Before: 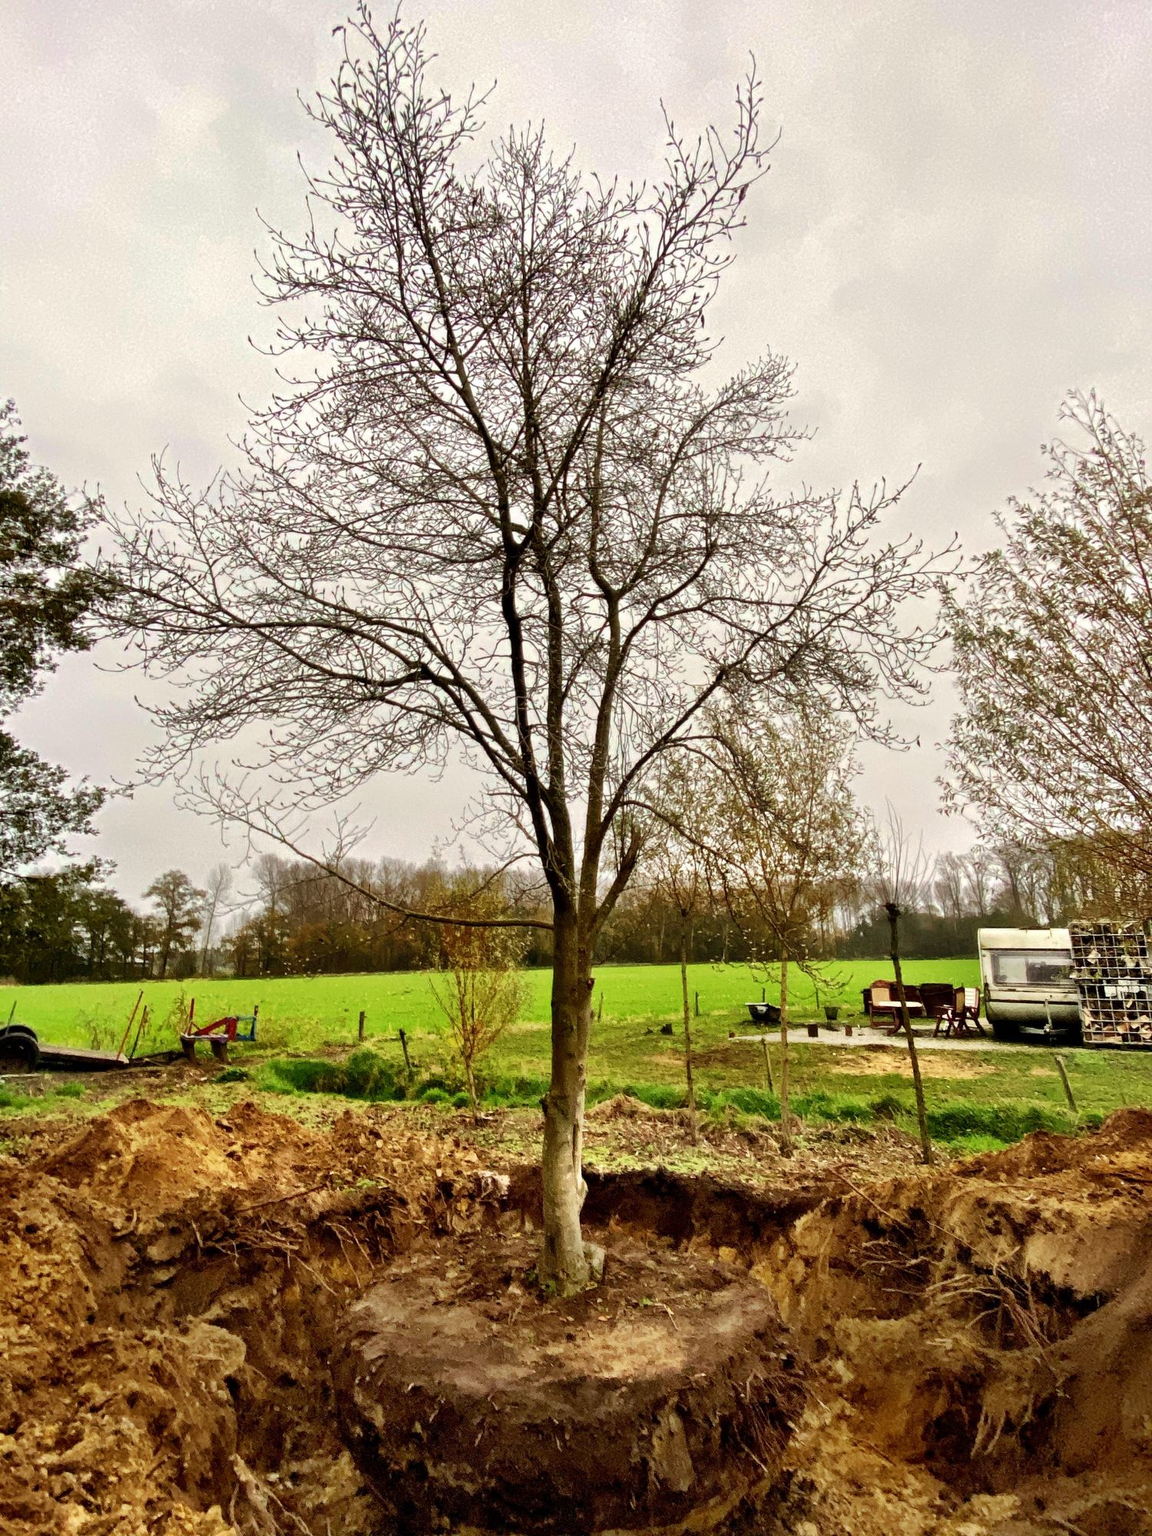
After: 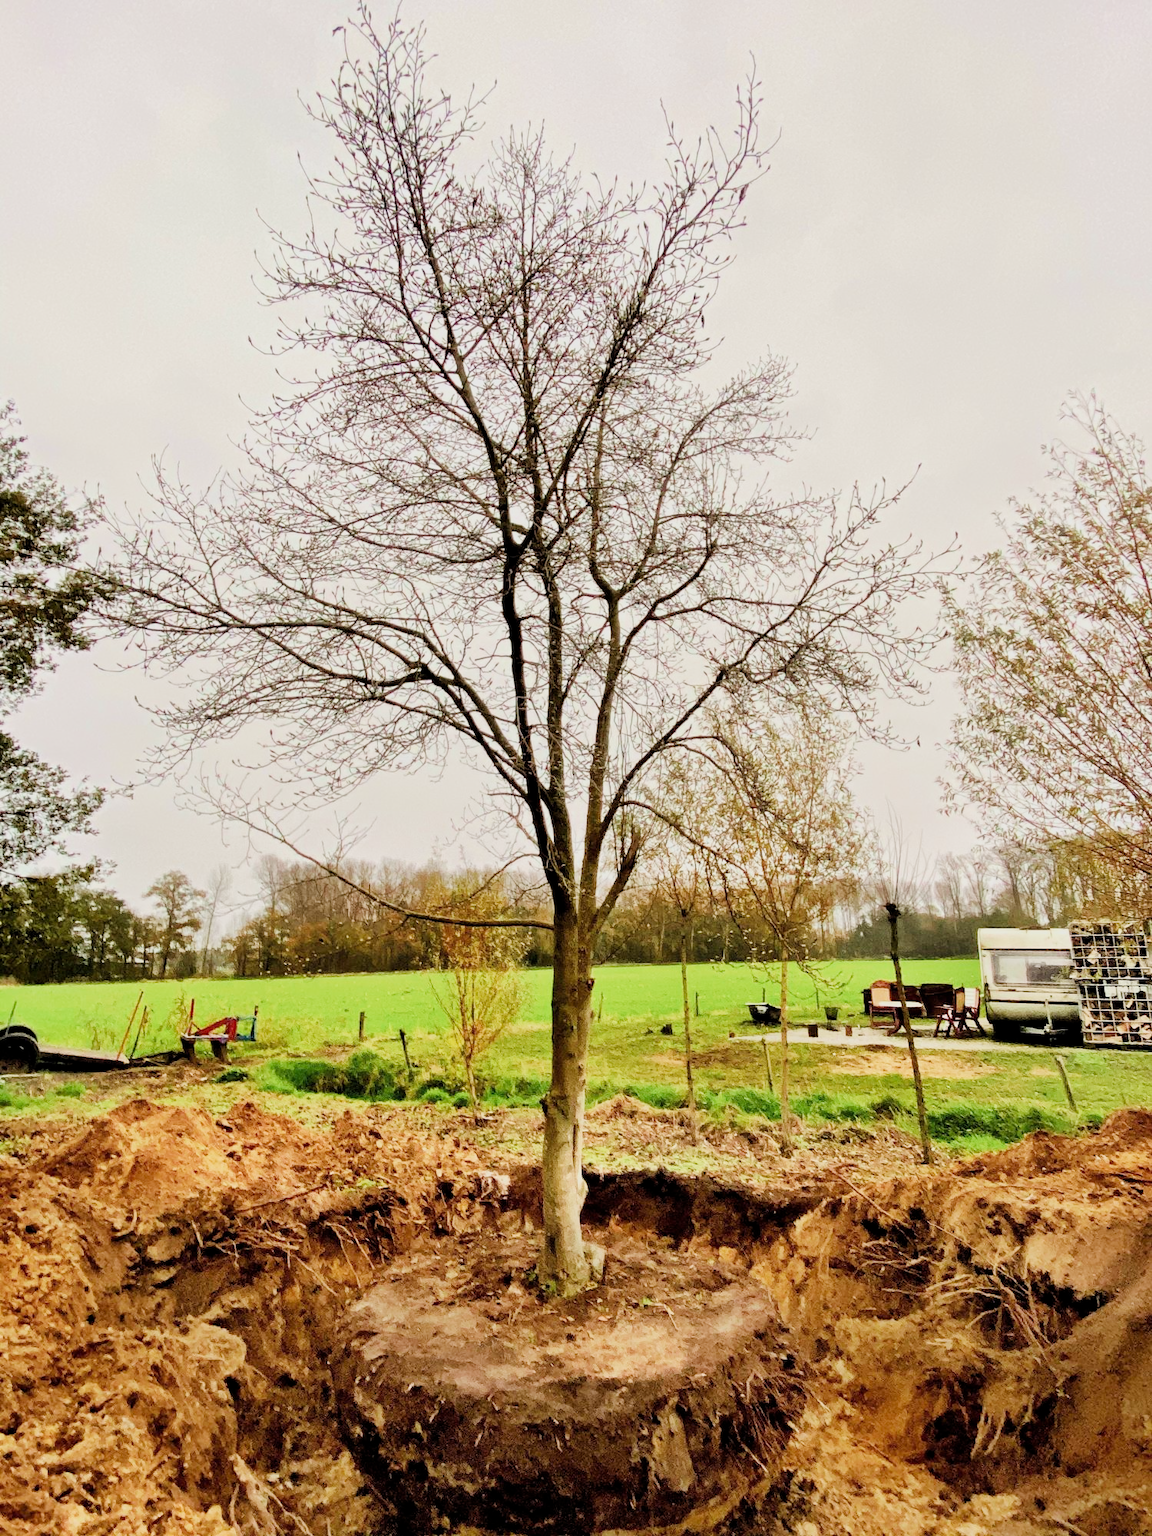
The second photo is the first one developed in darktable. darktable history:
filmic rgb: middle gray luminance 29.86%, black relative exposure -8.95 EV, white relative exposure 7 EV, threshold 5.94 EV, target black luminance 0%, hardness 2.97, latitude 2.84%, contrast 0.962, highlights saturation mix 3.97%, shadows ↔ highlights balance 12.82%, enable highlight reconstruction true
exposure: black level correction 0, exposure 1.2 EV, compensate highlight preservation false
